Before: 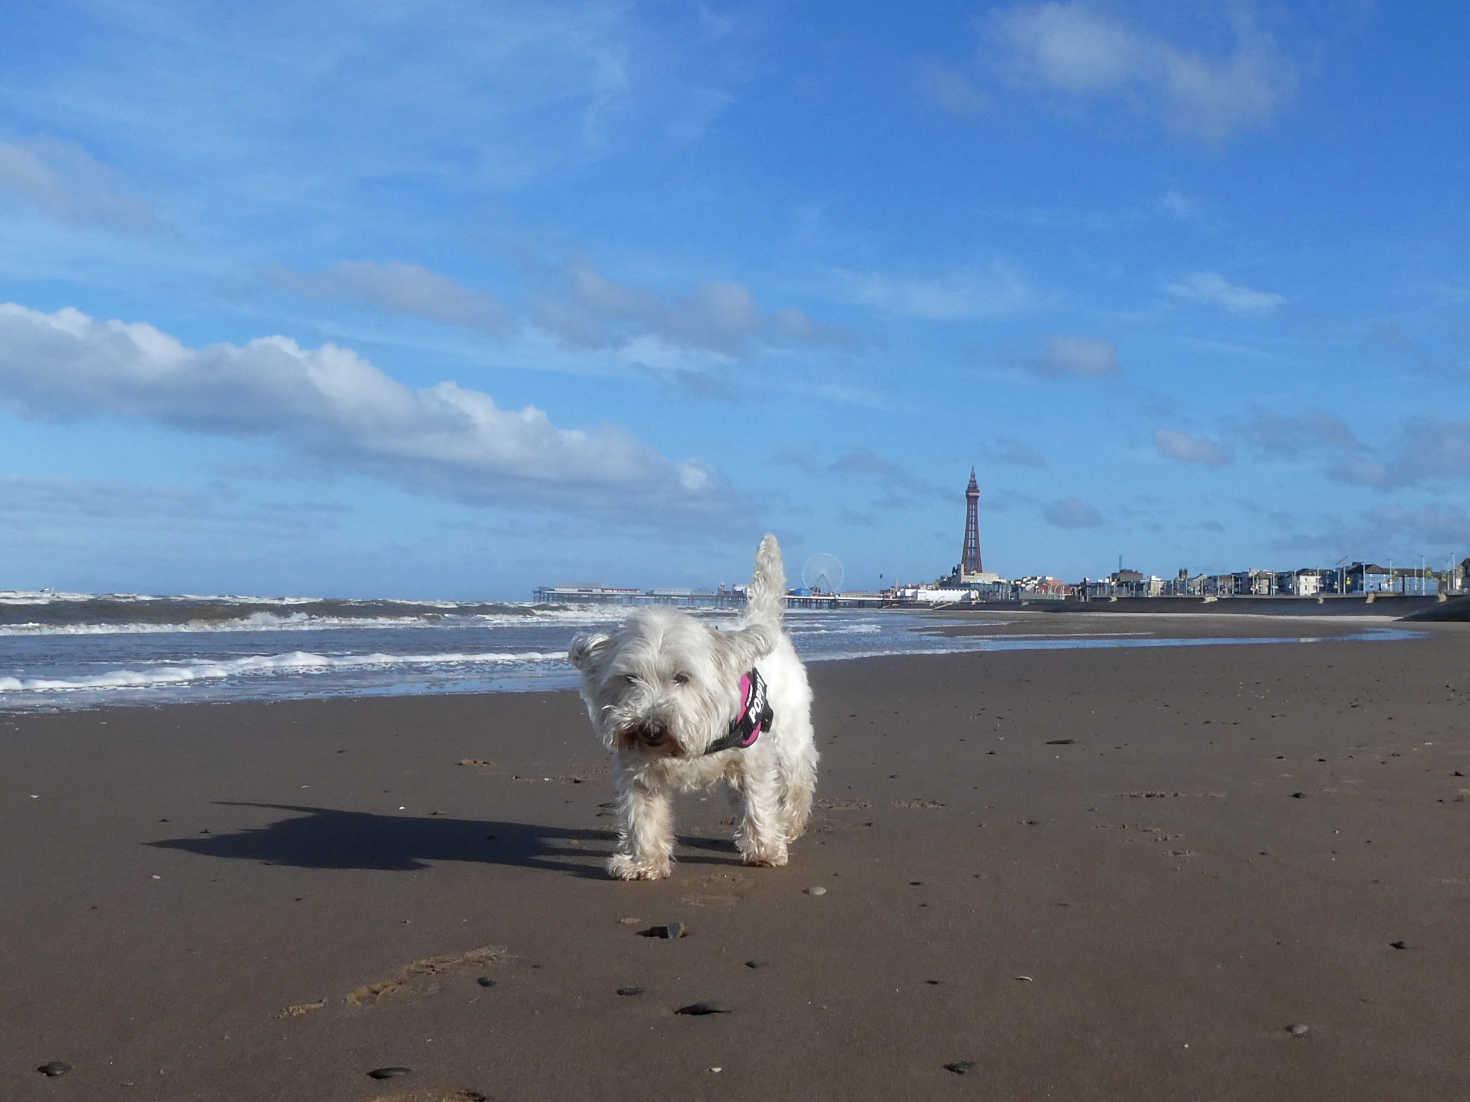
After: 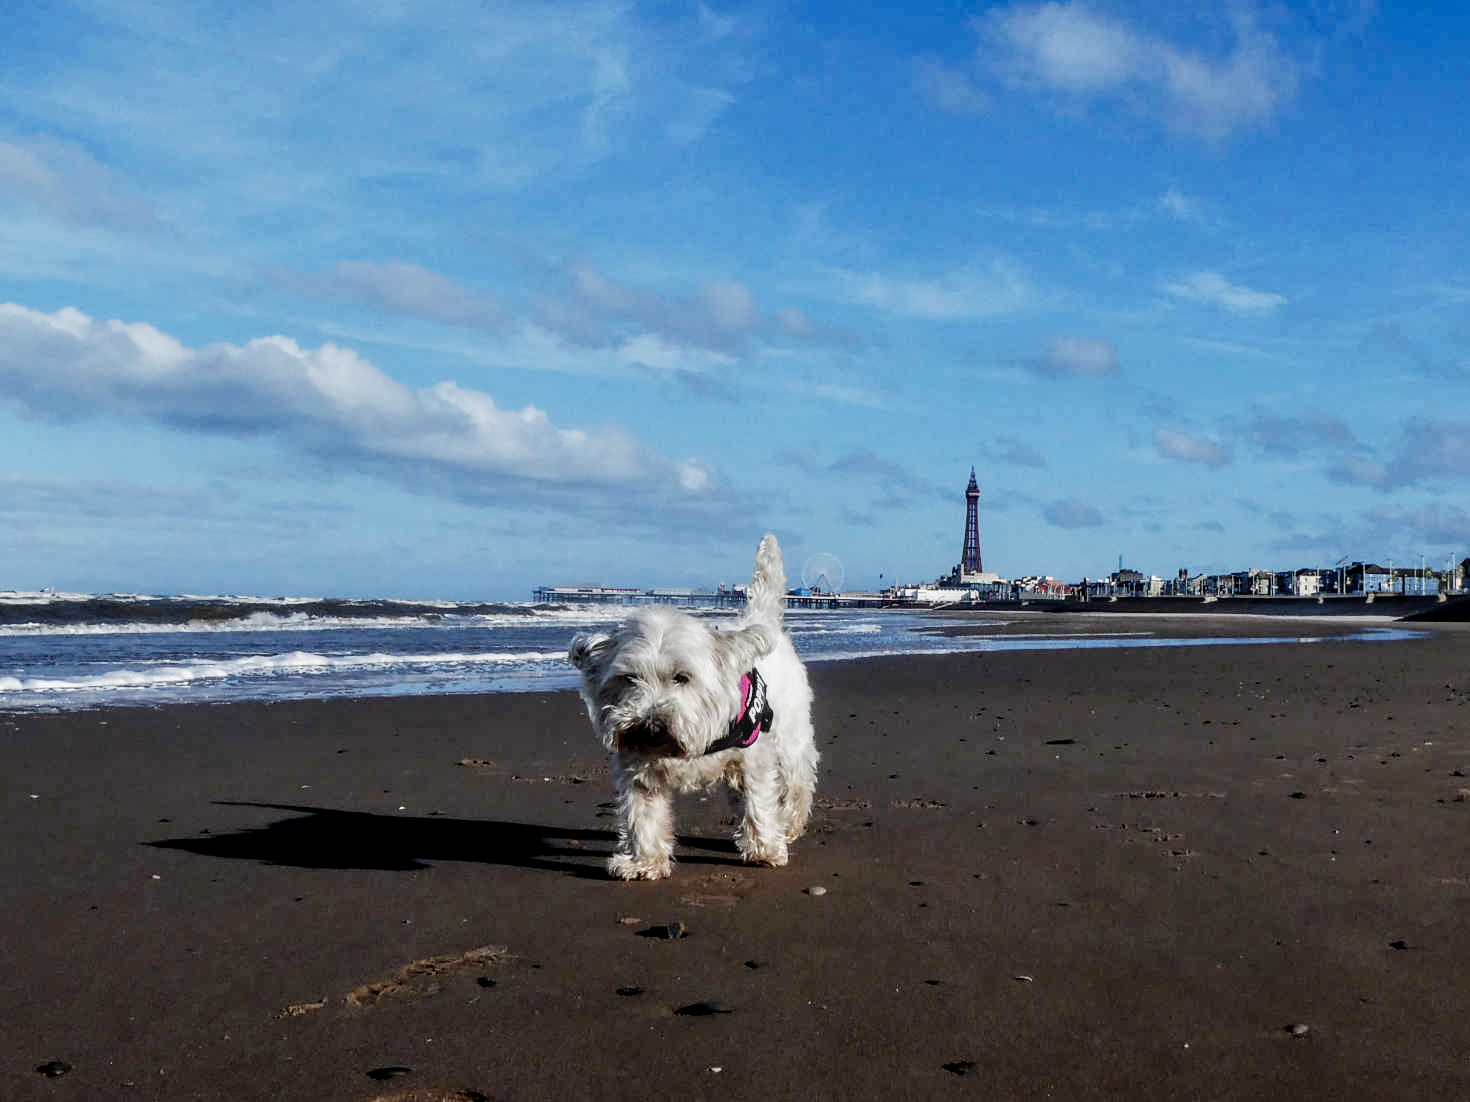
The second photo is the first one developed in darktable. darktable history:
local contrast: on, module defaults
contrast equalizer: y [[0.535, 0.543, 0.548, 0.548, 0.542, 0.532], [0.5 ×6], [0.5 ×6], [0 ×6], [0 ×6]]
sigmoid: contrast 2, skew -0.2, preserve hue 0%, red attenuation 0.1, red rotation 0.035, green attenuation 0.1, green rotation -0.017, blue attenuation 0.15, blue rotation -0.052, base primaries Rec2020
rgb curve: curves: ch0 [(0, 0) (0.175, 0.154) (0.785, 0.663) (1, 1)]
